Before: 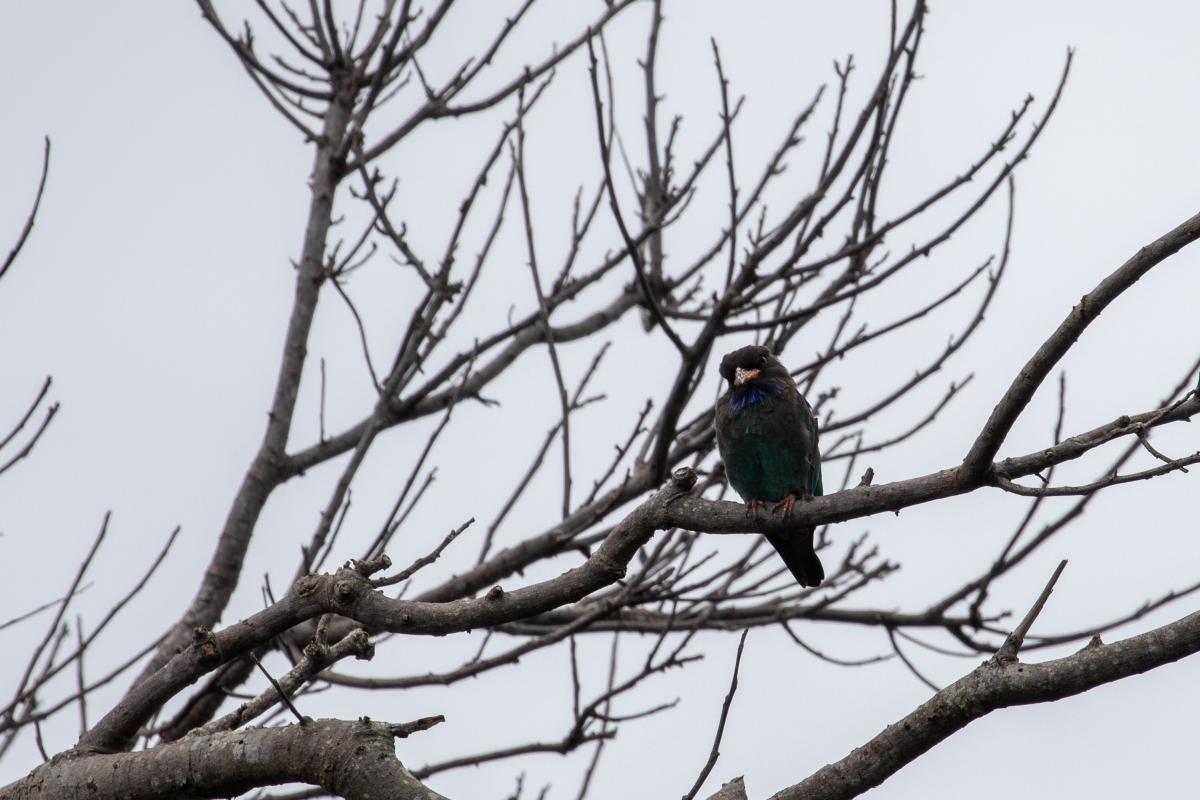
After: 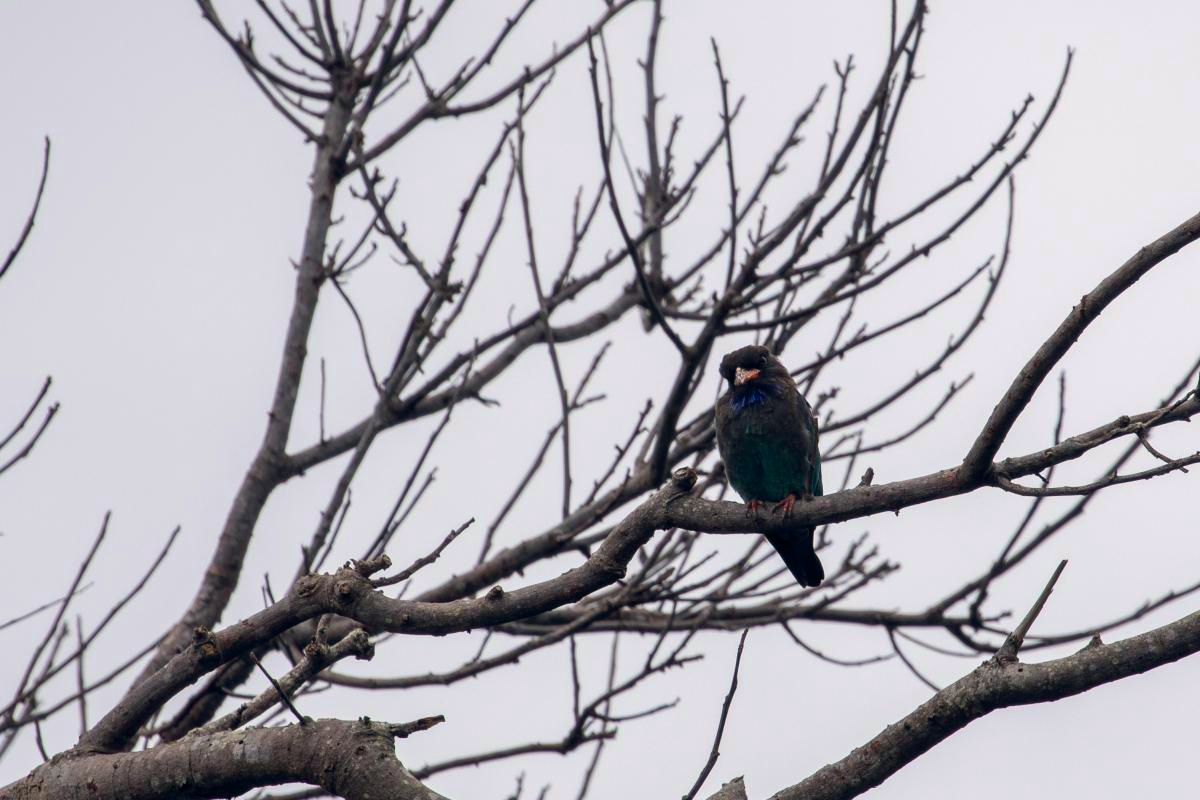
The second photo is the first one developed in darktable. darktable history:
color balance rgb: highlights gain › chroma 1.032%, highlights gain › hue 60.18°, global offset › chroma 0.063%, global offset › hue 253.4°, linear chroma grading › global chroma 14.933%, perceptual saturation grading › global saturation 25.54%, global vibrance 0.272%
